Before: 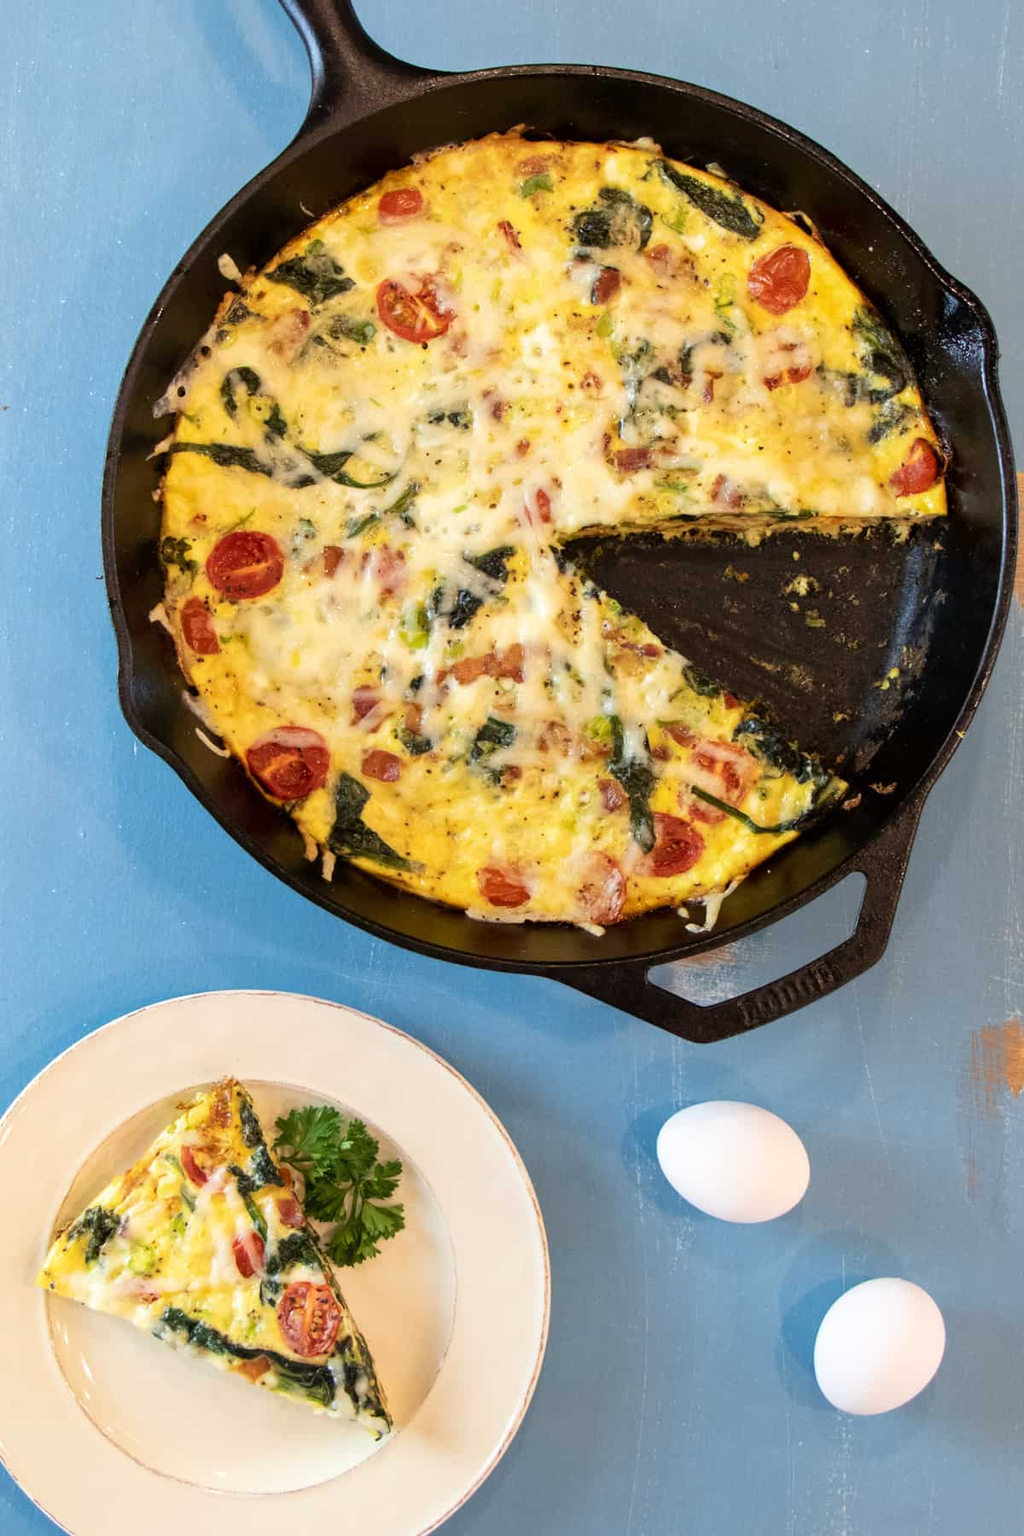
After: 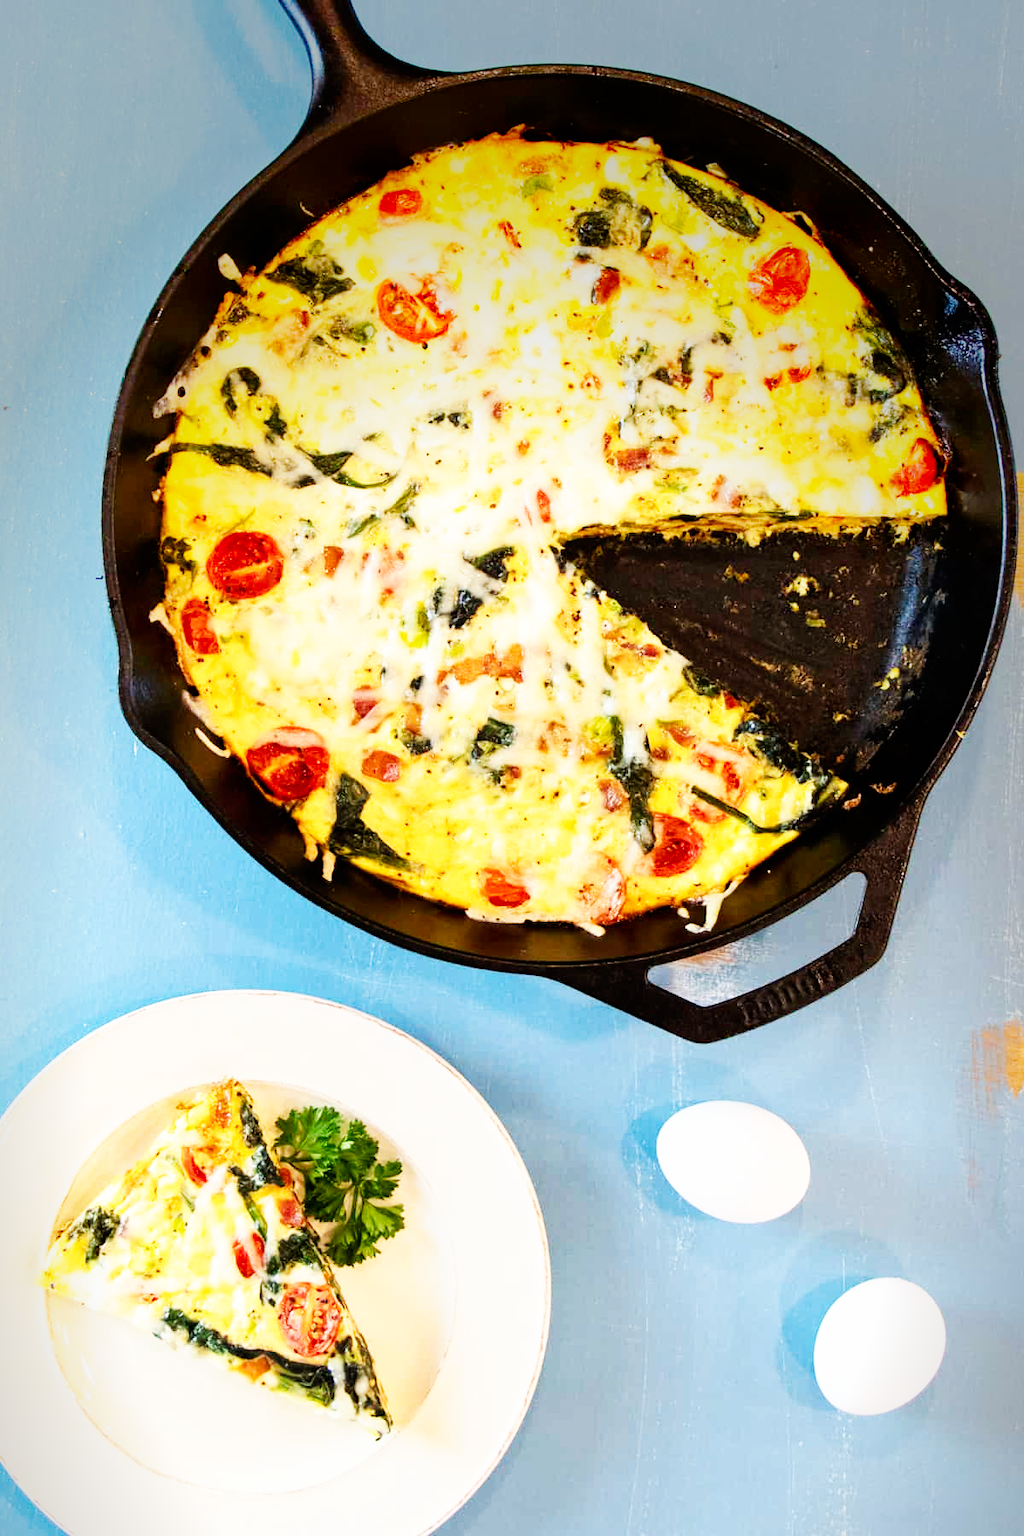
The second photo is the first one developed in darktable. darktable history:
vignetting: saturation 0.379, center (-0.027, 0.399), automatic ratio true, unbound false
exposure: black level correction 0.001, exposure -0.201 EV, compensate highlight preservation false
base curve: curves: ch0 [(0, 0) (0.007, 0.004) (0.027, 0.03) (0.046, 0.07) (0.207, 0.54) (0.442, 0.872) (0.673, 0.972) (1, 1)], preserve colors none
